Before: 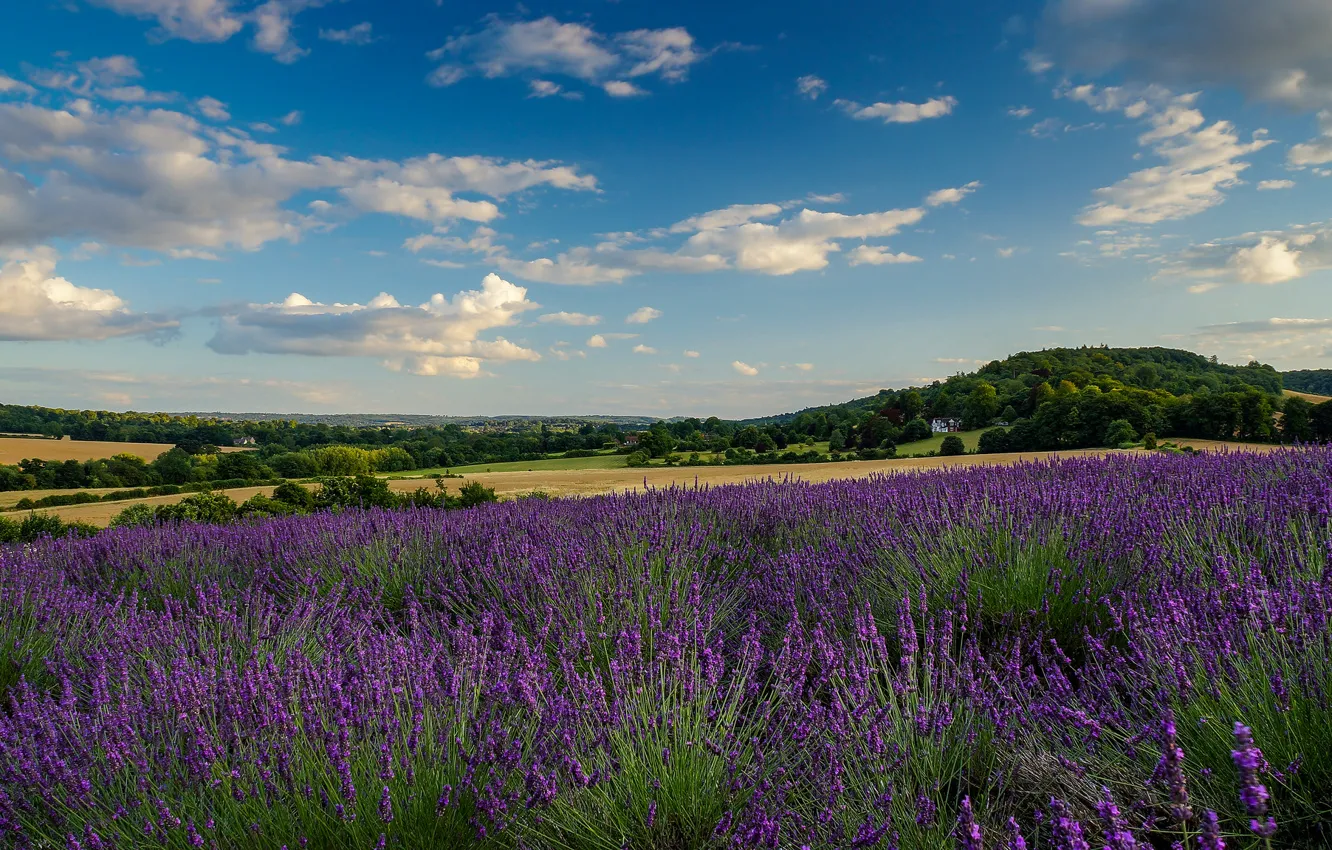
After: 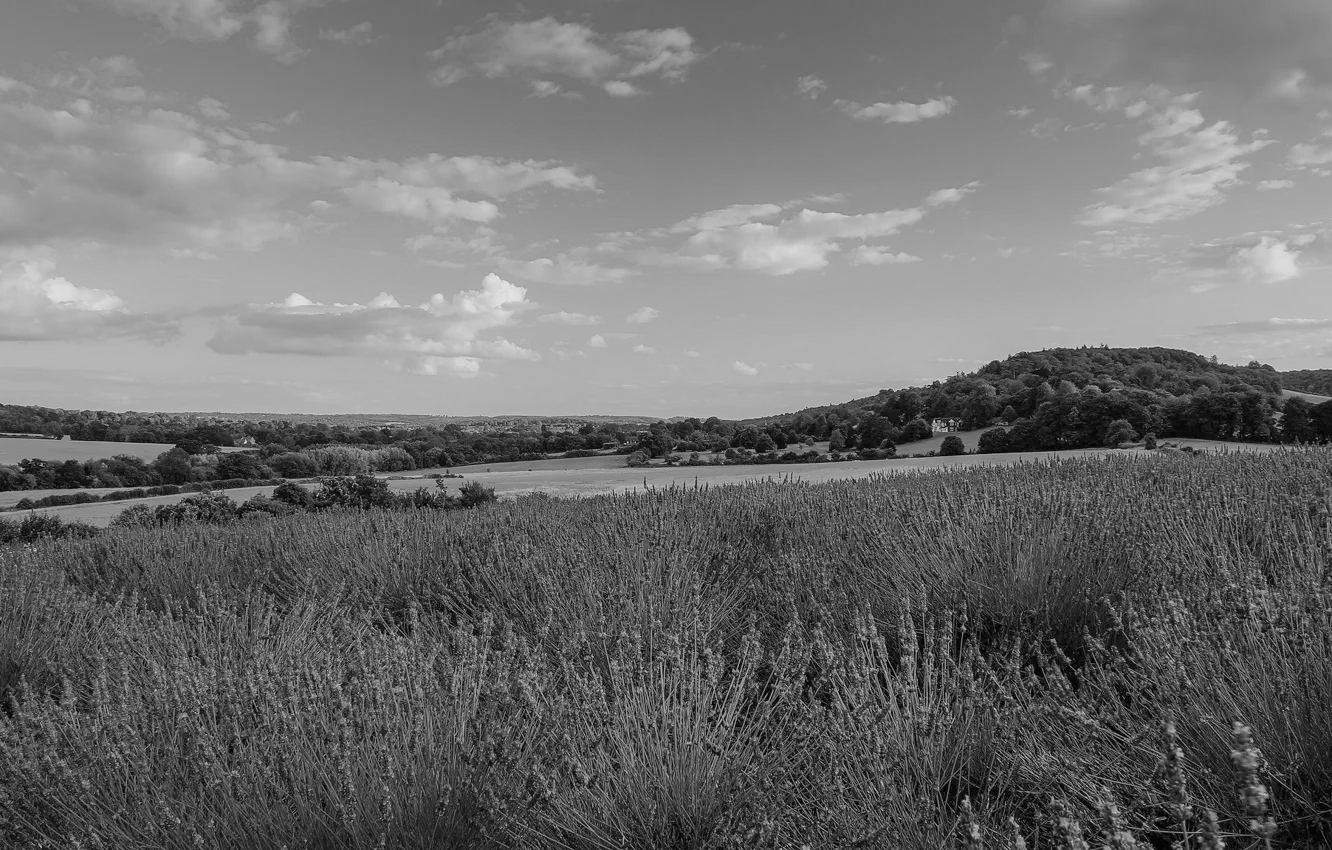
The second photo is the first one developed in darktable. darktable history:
color balance rgb: perceptual saturation grading › global saturation 20%, perceptual saturation grading › highlights -25.25%, perceptual saturation grading › shadows 26.159%, contrast -29.793%
color calibration: output gray [0.267, 0.423, 0.261, 0], illuminant as shot in camera, x 0.358, y 0.373, temperature 4628.91 K
tone equalizer: -8 EV -0.723 EV, -7 EV -0.725 EV, -6 EV -0.626 EV, -5 EV -0.405 EV, -3 EV 0.394 EV, -2 EV 0.6 EV, -1 EV 0.681 EV, +0 EV 0.733 EV
